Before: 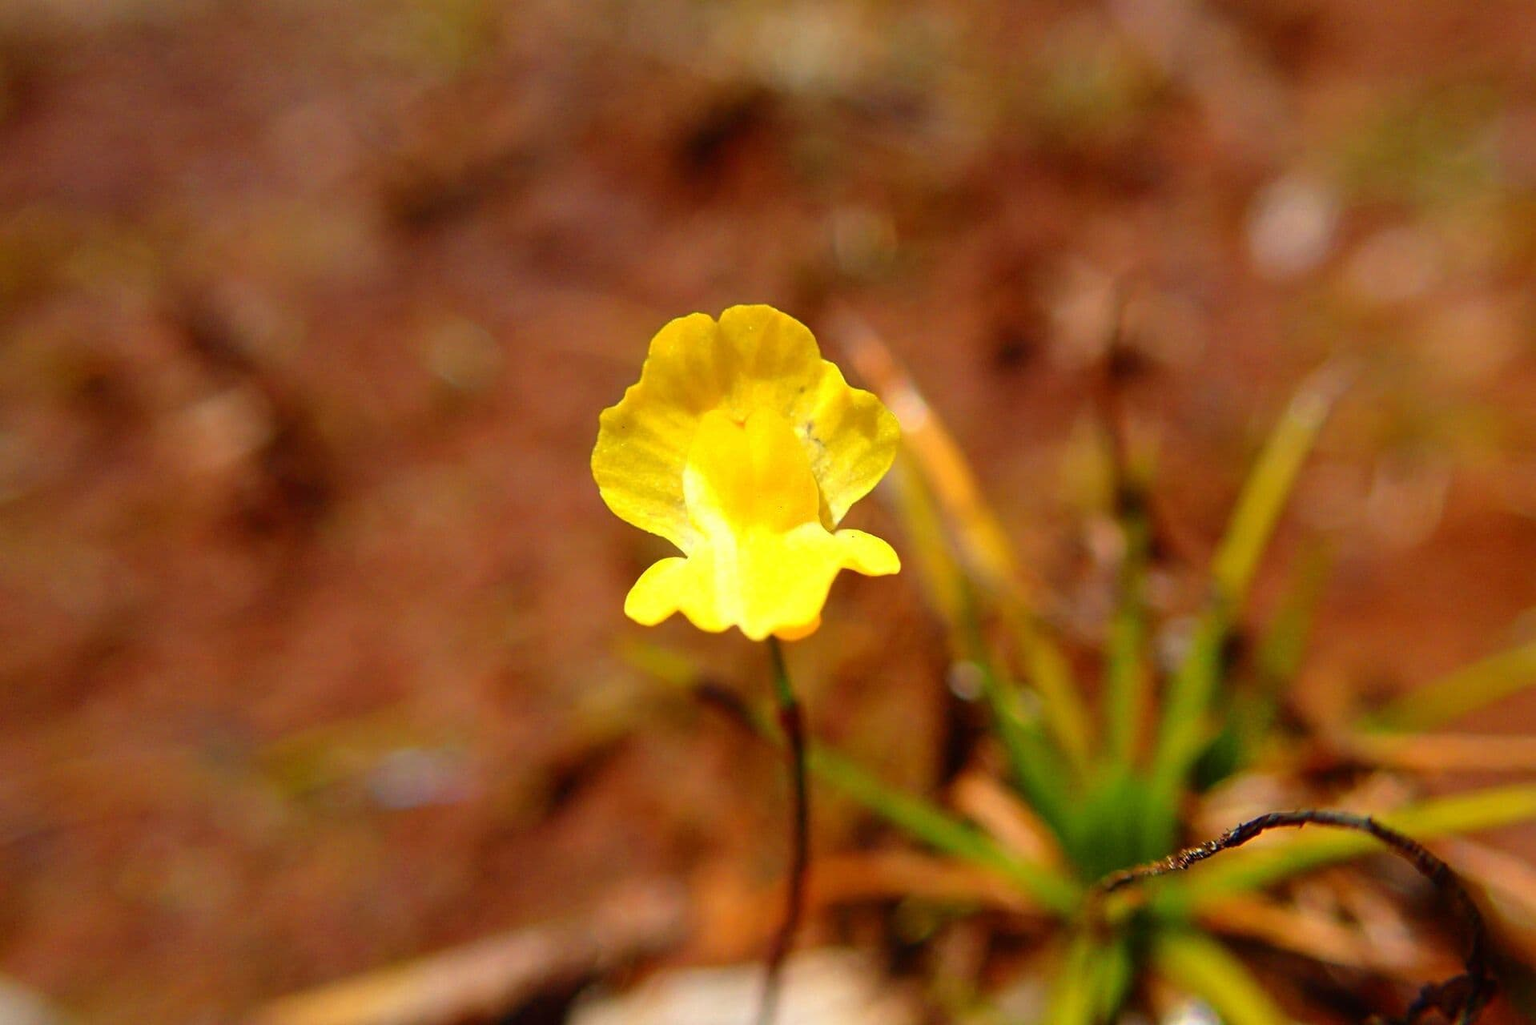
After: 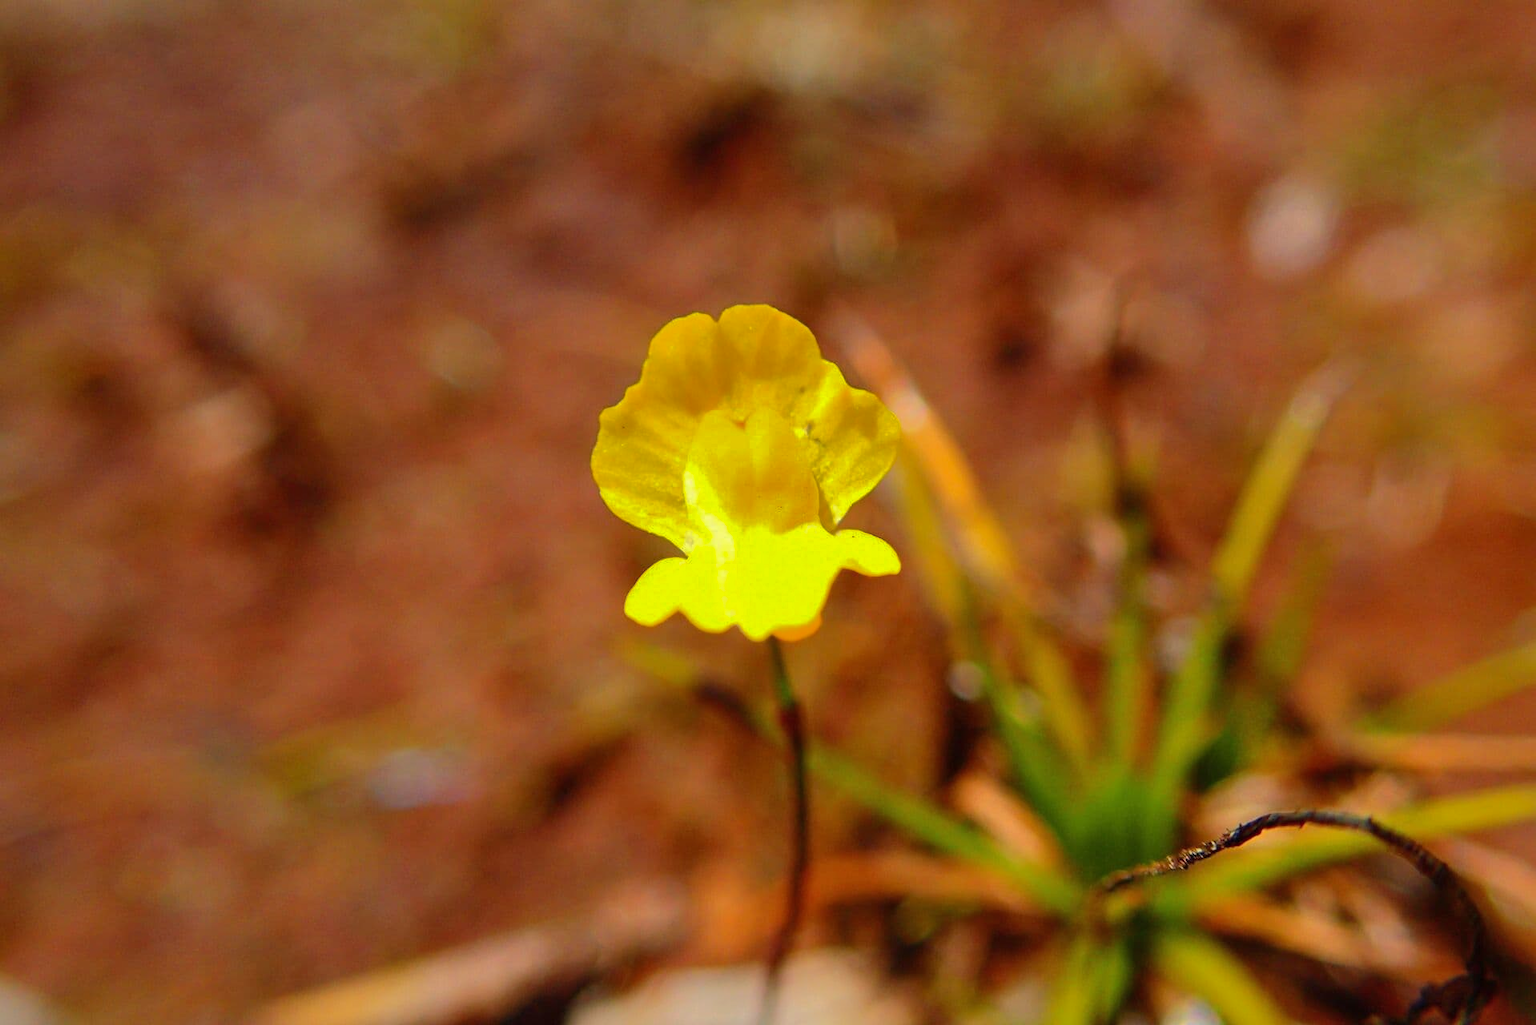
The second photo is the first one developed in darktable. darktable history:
shadows and highlights: shadows 25.64, highlights -71.21
